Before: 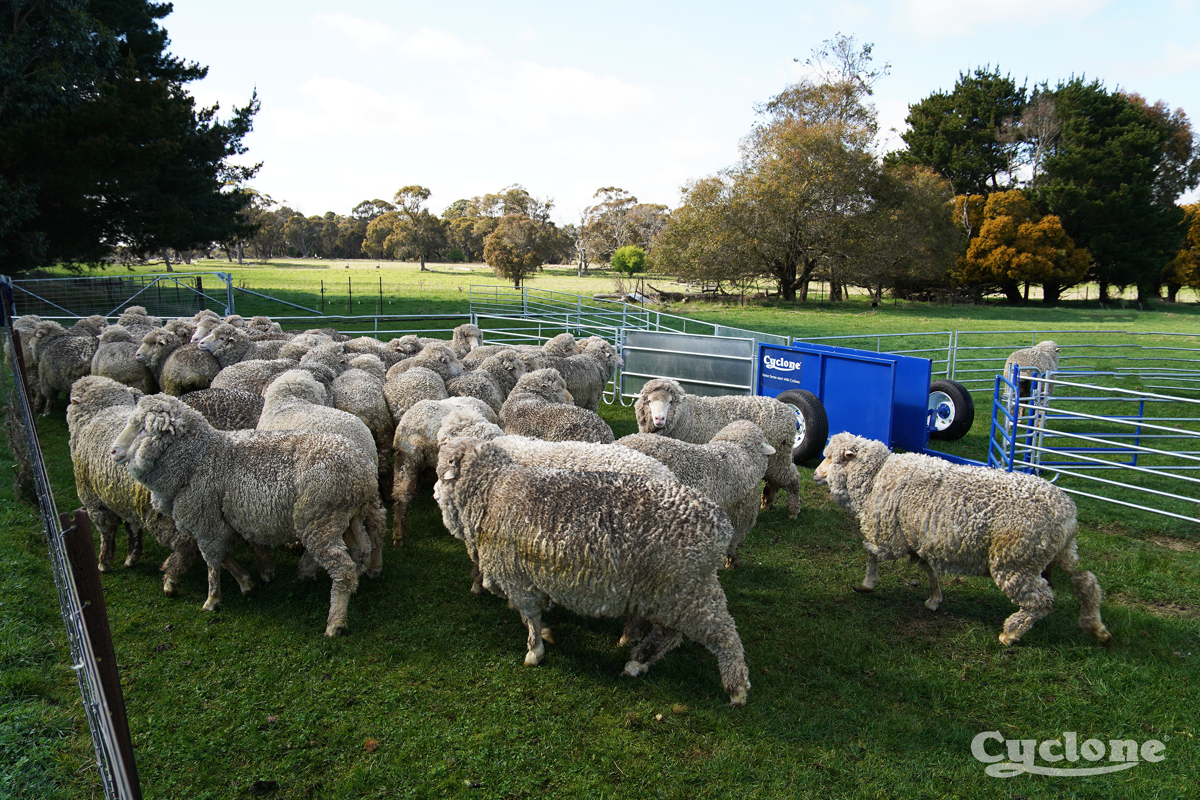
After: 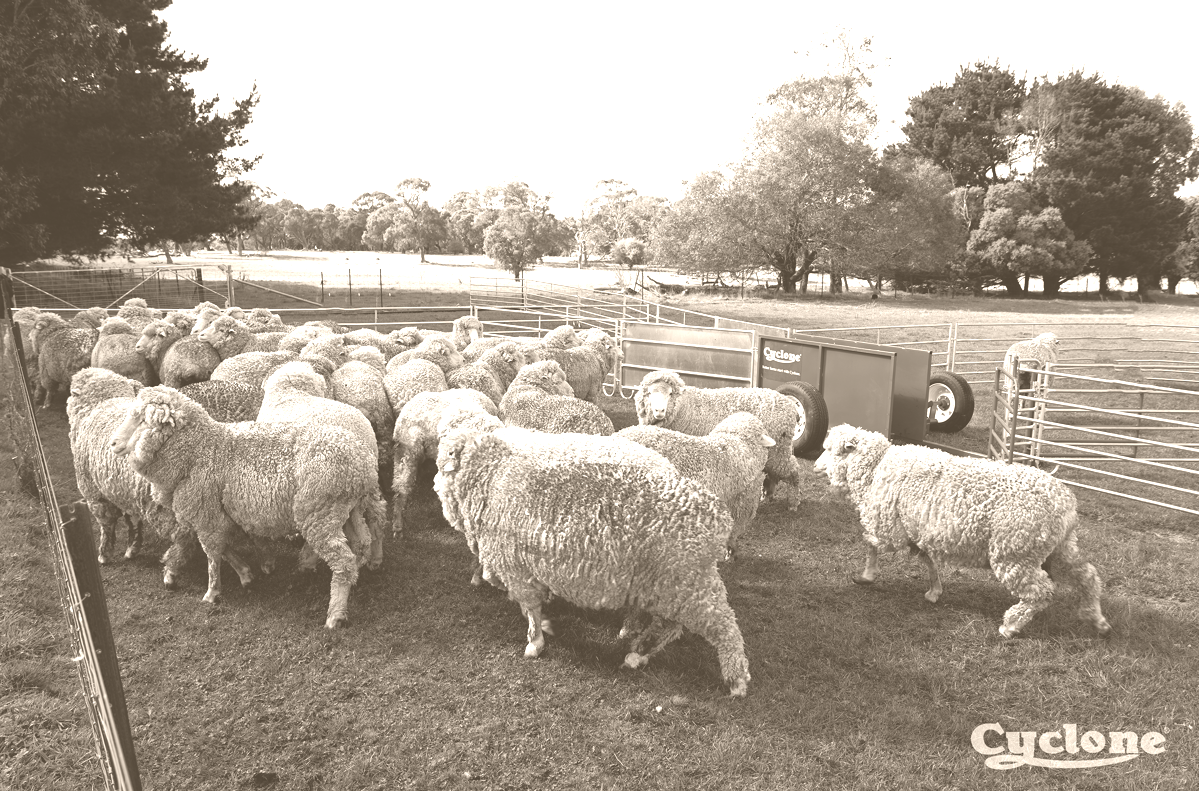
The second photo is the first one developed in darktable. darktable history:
crop: top 1.049%, right 0.001%
colorize: hue 34.49°, saturation 35.33%, source mix 100%, version 1
